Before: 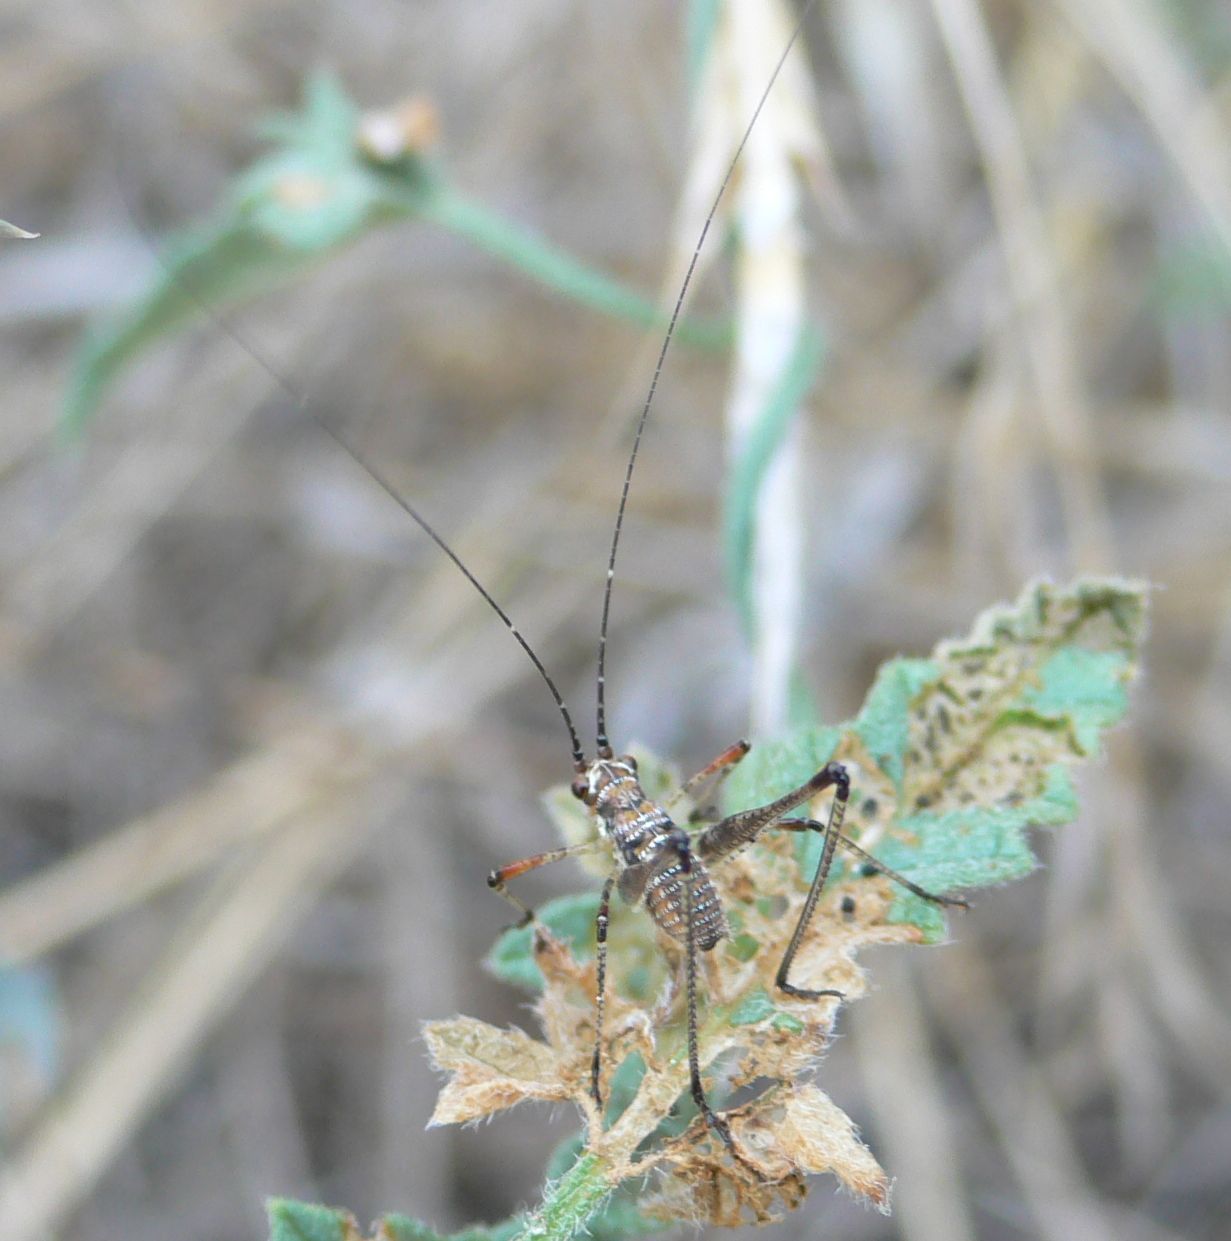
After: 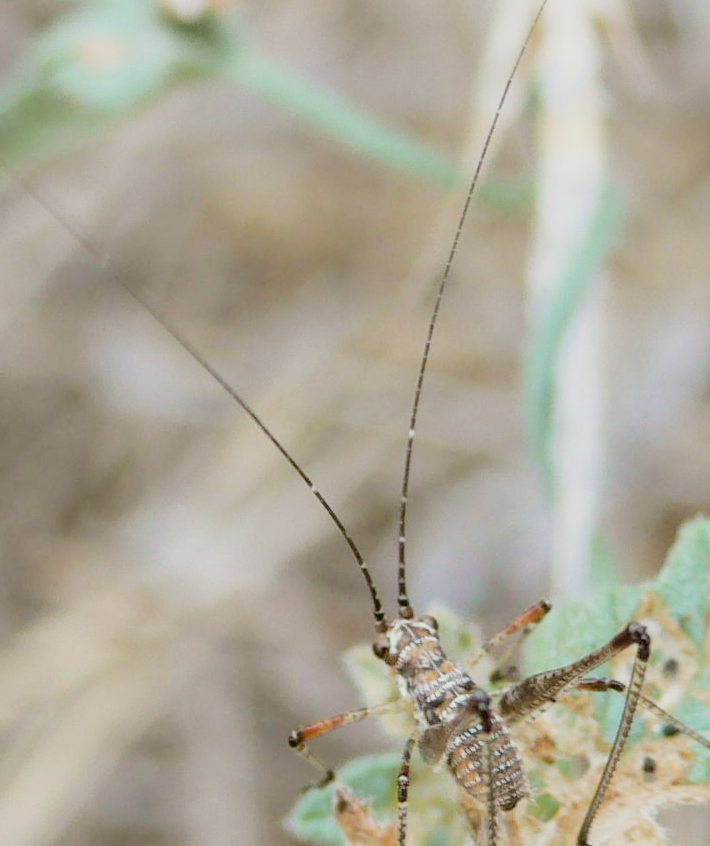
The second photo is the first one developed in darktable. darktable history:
local contrast: on, module defaults
tone equalizer: -8 EV -0.379 EV, -7 EV -0.355 EV, -6 EV -0.37 EV, -5 EV -0.196 EV, -3 EV 0.196 EV, -2 EV 0.339 EV, -1 EV 0.404 EV, +0 EV 0.41 EV
crop: left 16.209%, top 11.288%, right 26.061%, bottom 20.531%
contrast brightness saturation: saturation -0.03
exposure: compensate highlight preservation false
color correction: highlights a* -0.471, highlights b* 0.157, shadows a* 5.13, shadows b* 20.14
filmic rgb: black relative exposure -7.08 EV, white relative exposure 5.35 EV, hardness 3.02
